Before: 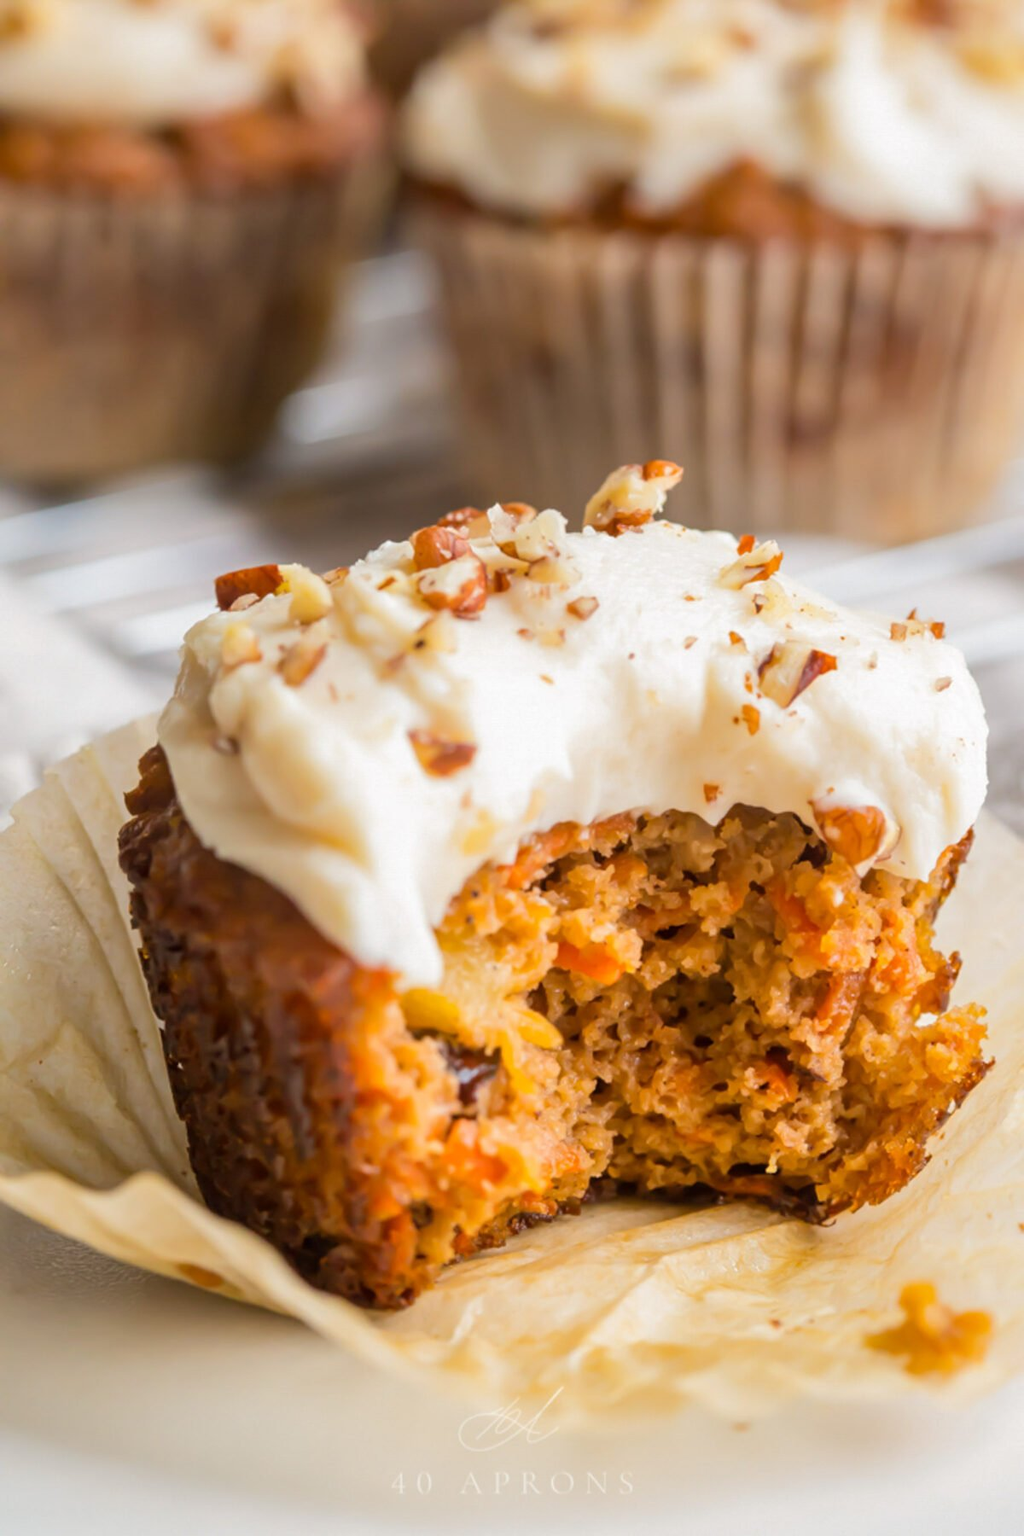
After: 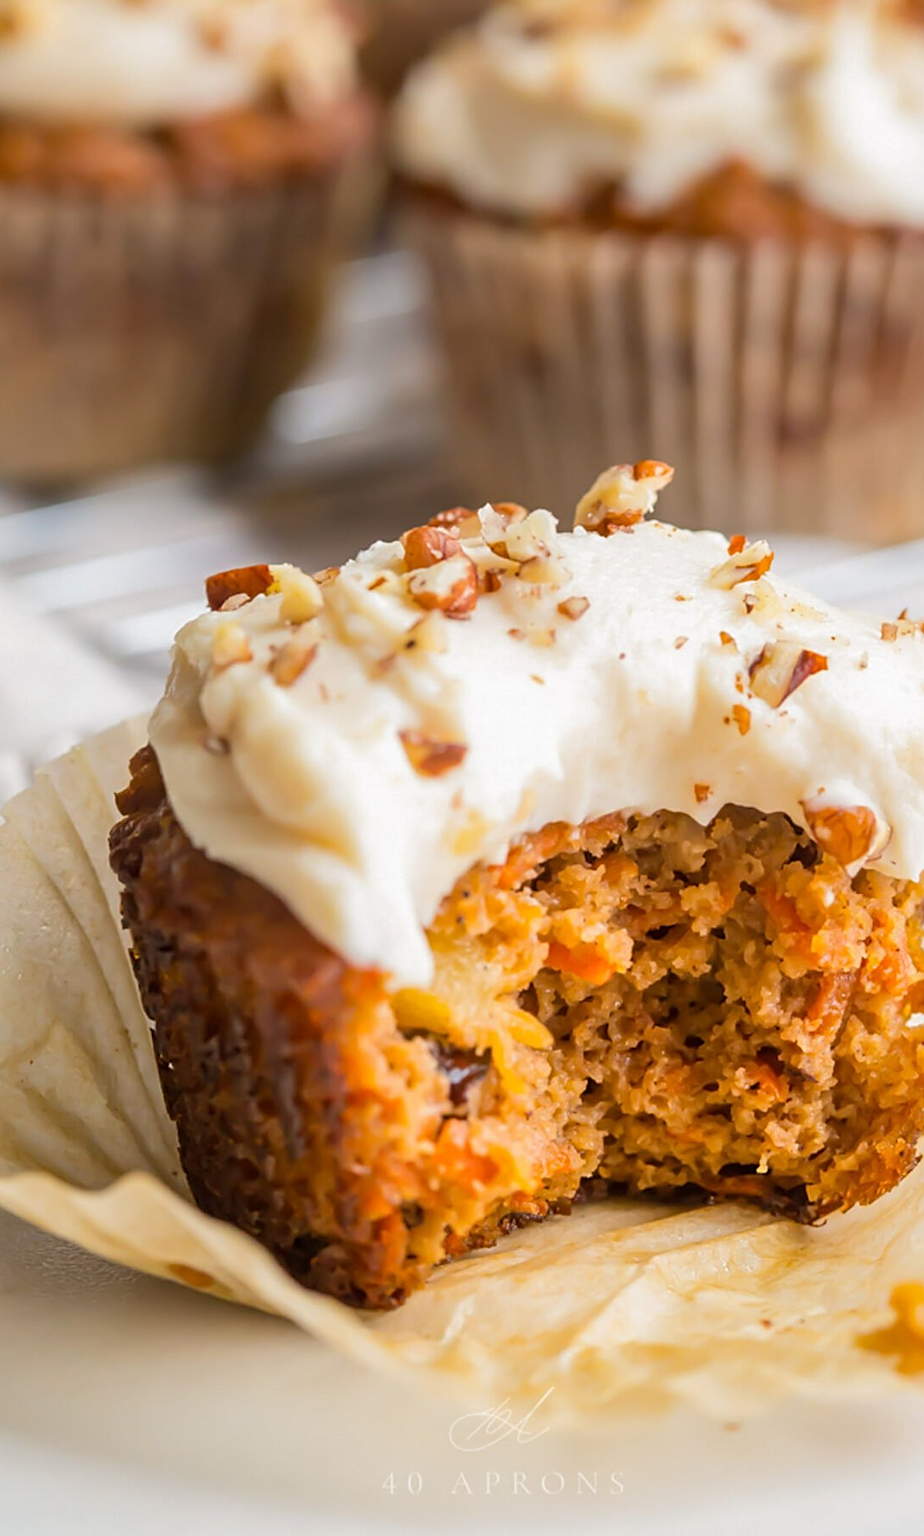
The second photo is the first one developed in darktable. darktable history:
crop and rotate: left 0.945%, right 8.779%
sharpen: on, module defaults
